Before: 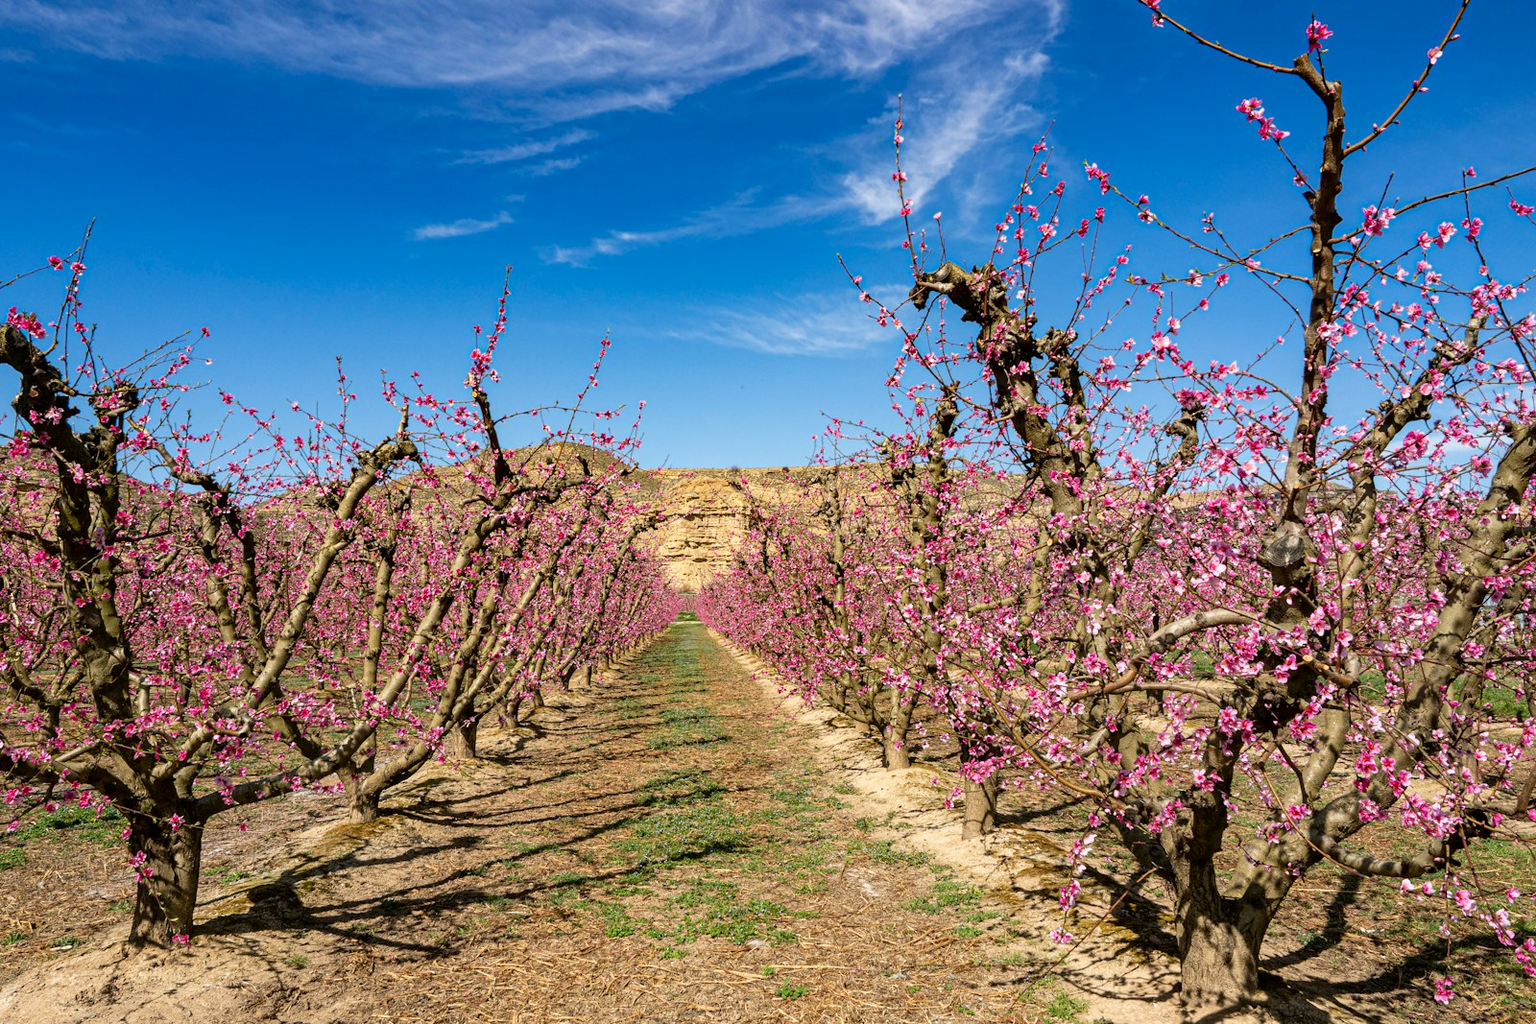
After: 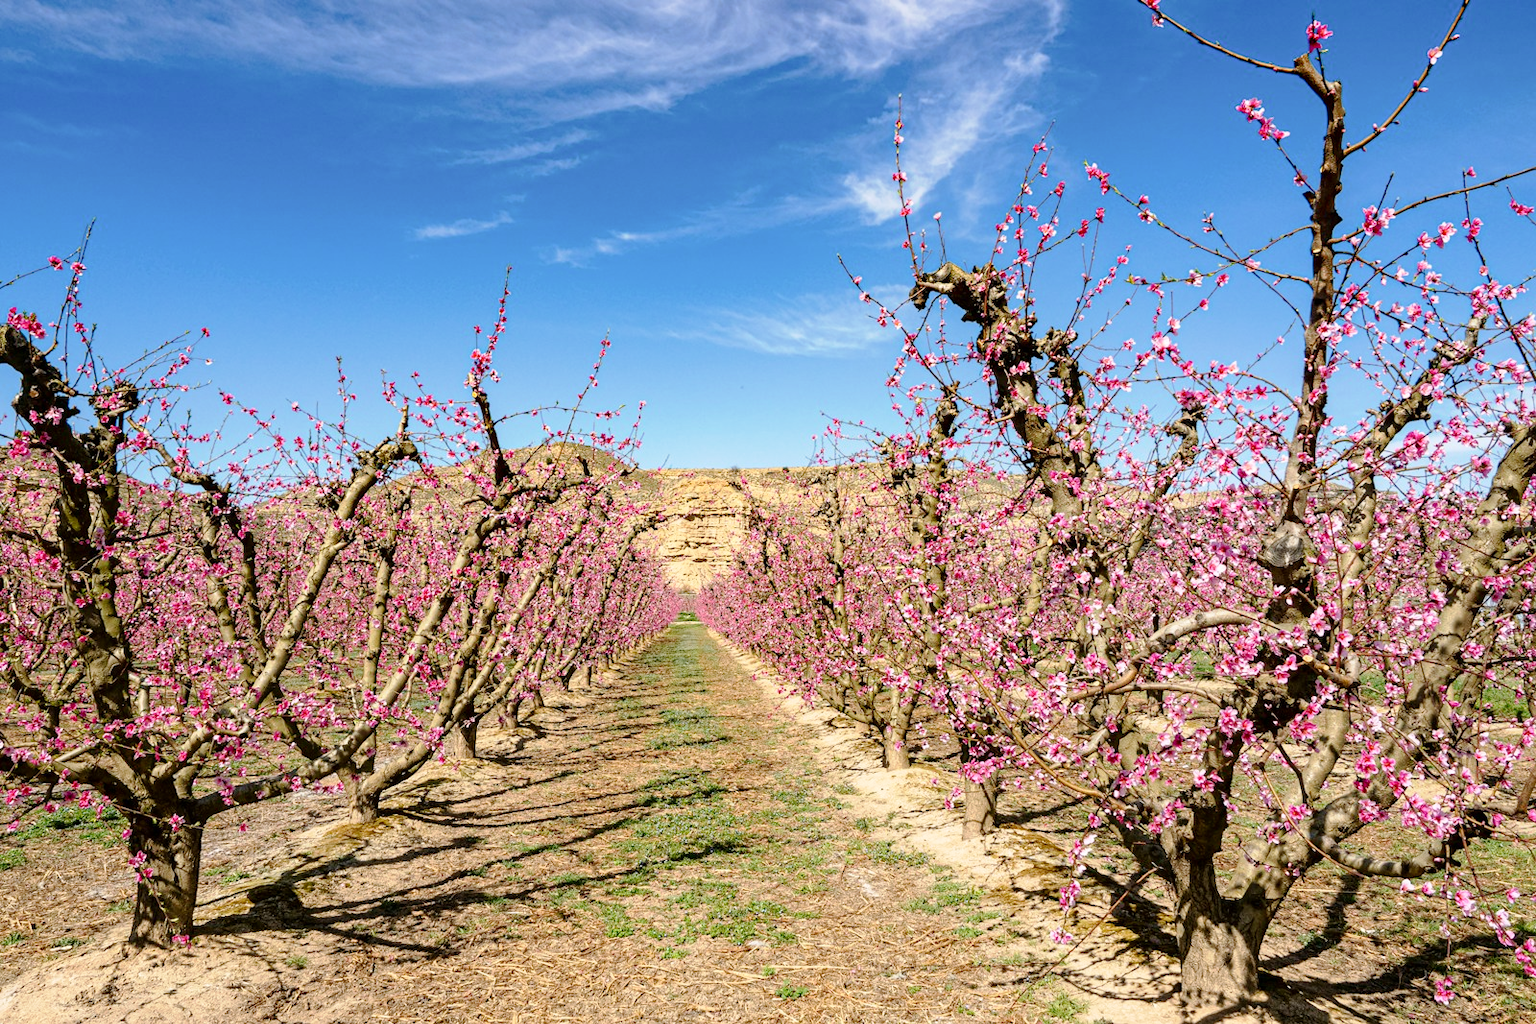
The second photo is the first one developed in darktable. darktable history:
contrast brightness saturation: contrast 0.08, saturation 0.02
white balance: red 1, blue 1
tone curve: curves: ch0 [(0, 0) (0.003, 0.004) (0.011, 0.015) (0.025, 0.033) (0.044, 0.058) (0.069, 0.091) (0.1, 0.131) (0.136, 0.178) (0.177, 0.232) (0.224, 0.294) (0.277, 0.362) (0.335, 0.434) (0.399, 0.512) (0.468, 0.582) (0.543, 0.646) (0.623, 0.713) (0.709, 0.783) (0.801, 0.876) (0.898, 0.938) (1, 1)], preserve colors none
